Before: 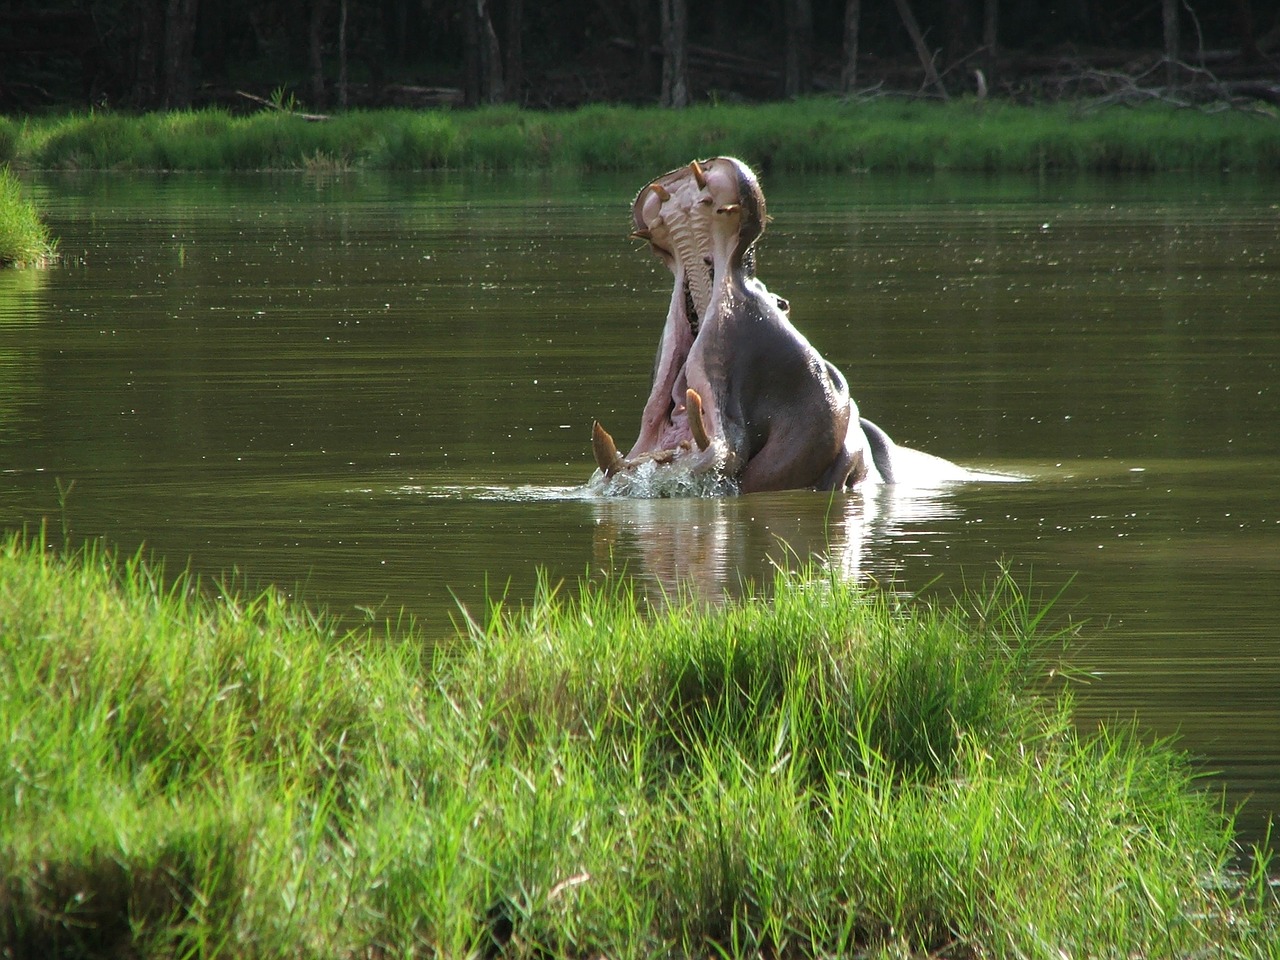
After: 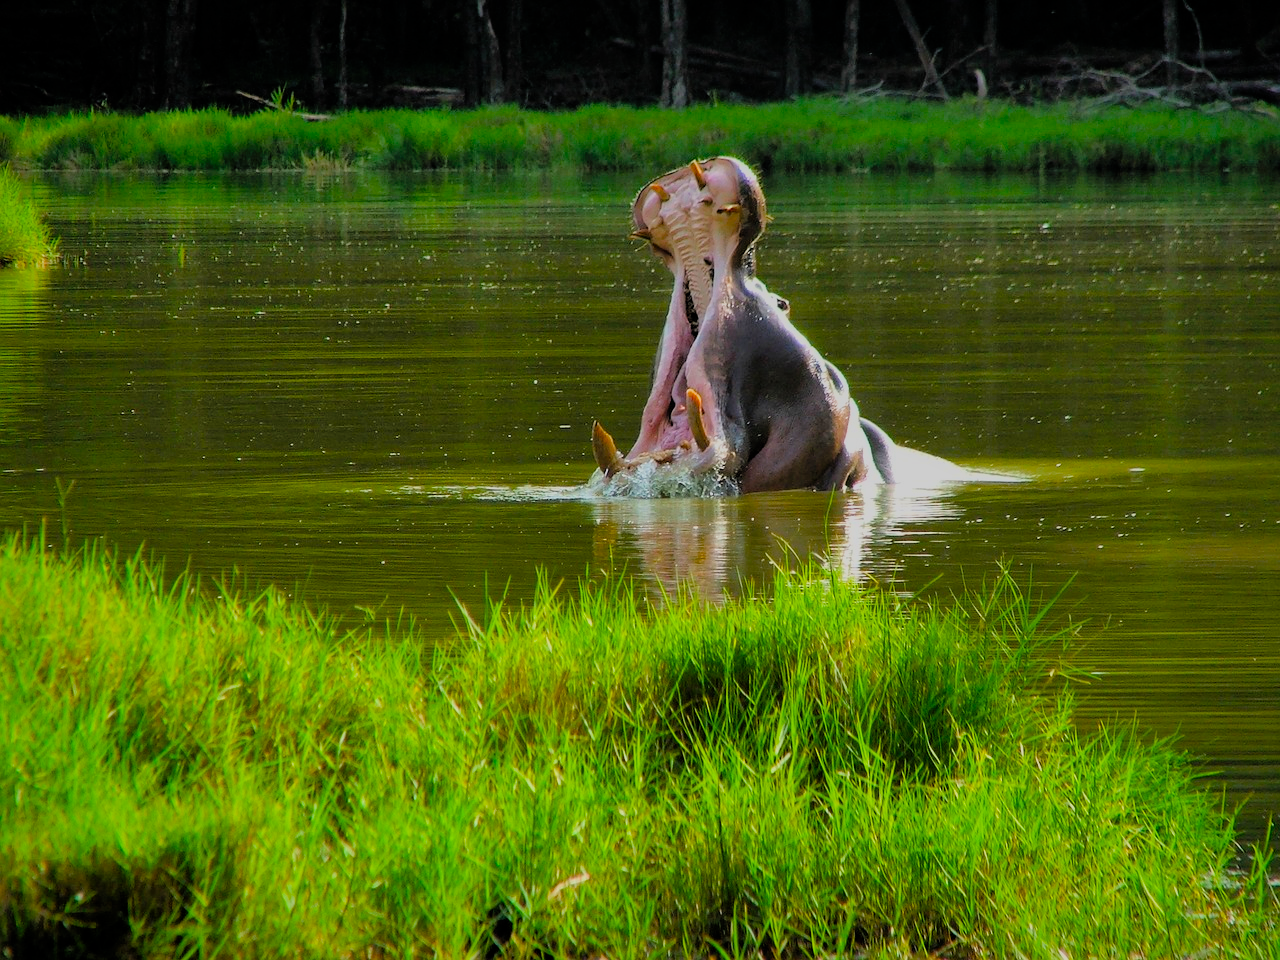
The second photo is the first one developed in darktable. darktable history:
filmic rgb: black relative exposure -7.75 EV, white relative exposure 4.4 EV, threshold 3 EV, target black luminance 0%, hardness 3.76, latitude 50.51%, contrast 1.074, highlights saturation mix 10%, shadows ↔ highlights balance -0.22%, color science v4 (2020), enable highlight reconstruction true
color balance rgb: linear chroma grading › global chroma 15%, perceptual saturation grading › global saturation 30%
shadows and highlights: highlights -60
